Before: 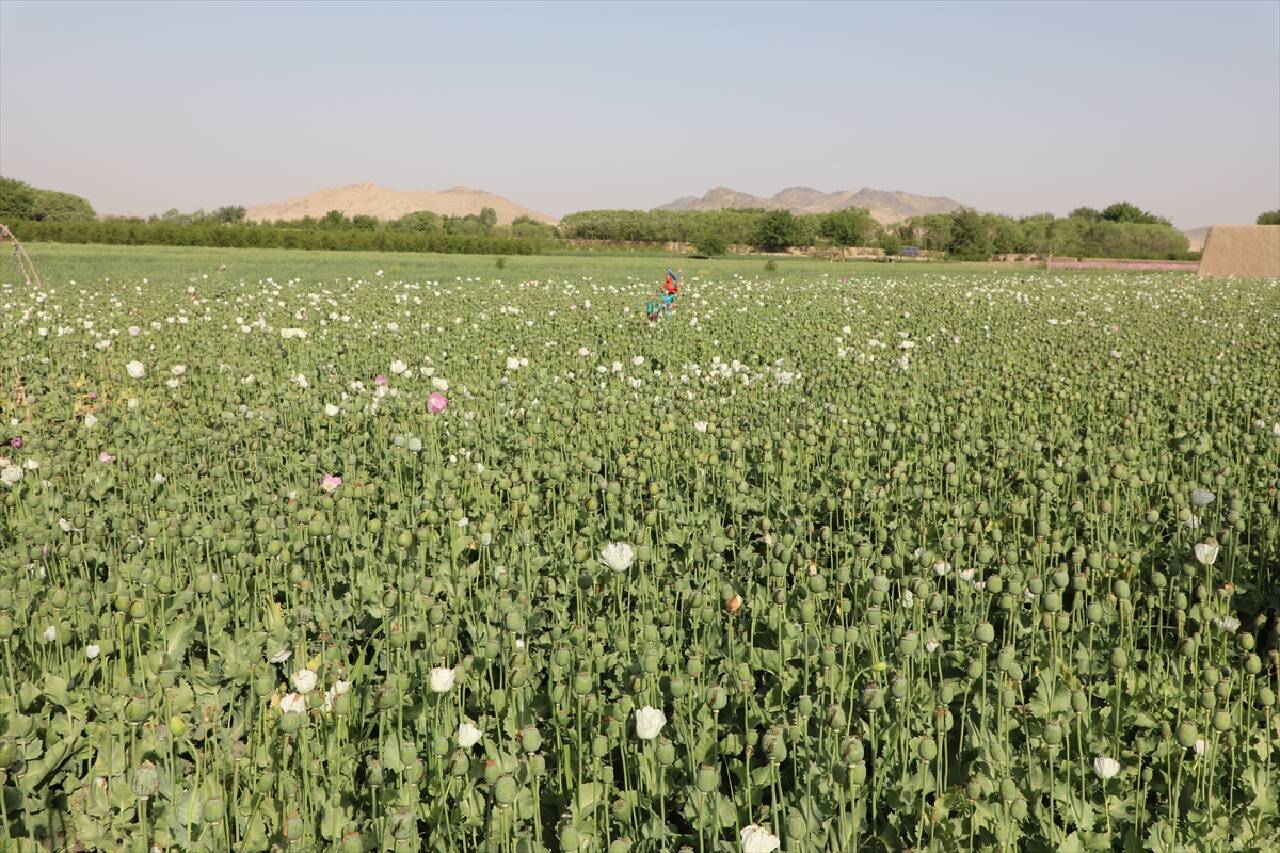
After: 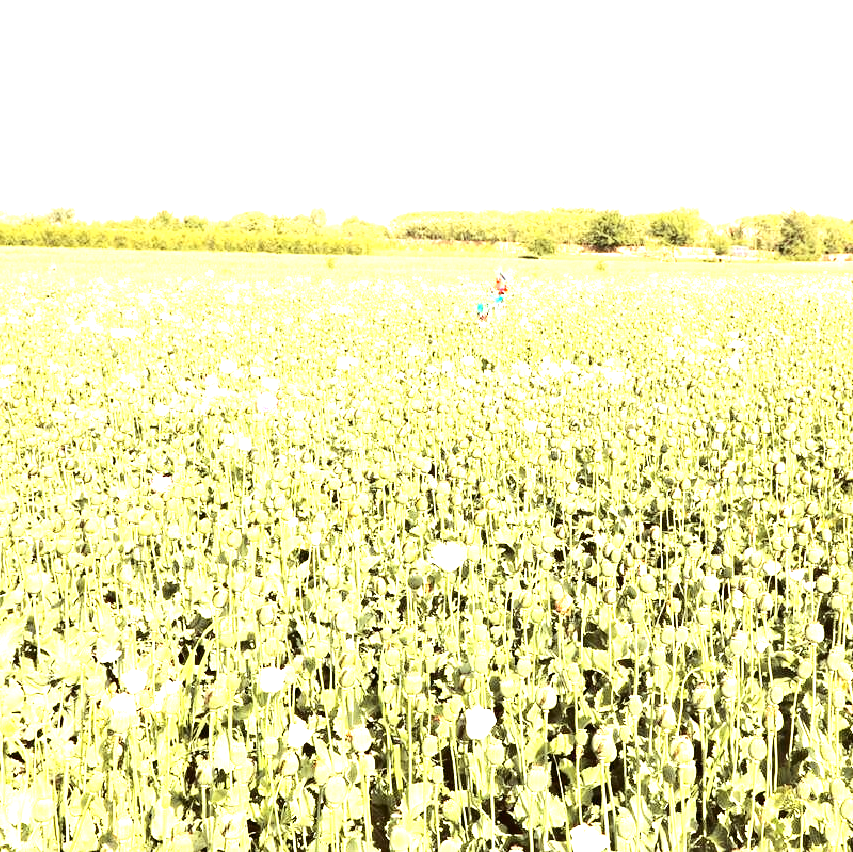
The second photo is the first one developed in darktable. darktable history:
tone curve: curves: ch0 [(0, 0) (0.105, 0.068) (0.181, 0.14) (0.28, 0.259) (0.384, 0.404) (0.485, 0.531) (0.638, 0.681) (0.87, 0.883) (1, 0.977)]; ch1 [(0, 0) (0.161, 0.092) (0.35, 0.33) (0.379, 0.401) (0.456, 0.469) (0.501, 0.499) (0.516, 0.524) (0.562, 0.569) (0.635, 0.646) (1, 1)]; ch2 [(0, 0) (0.371, 0.362) (0.437, 0.437) (0.5, 0.5) (0.53, 0.524) (0.56, 0.561) (0.622, 0.606) (1, 1)], color space Lab, independent channels, preserve colors none
tone equalizer: -8 EV -0.75 EV, -7 EV -0.7 EV, -6 EV -0.6 EV, -5 EV -0.4 EV, -3 EV 0.4 EV, -2 EV 0.6 EV, -1 EV 0.7 EV, +0 EV 0.75 EV, edges refinement/feathering 500, mask exposure compensation -1.57 EV, preserve details no
crop and rotate: left 13.342%, right 19.991%
exposure: exposure 2.003 EV, compensate highlight preservation false
color balance rgb: shadows lift › chroma 4.41%, shadows lift › hue 27°, power › chroma 2.5%, power › hue 70°, highlights gain › chroma 1%, highlights gain › hue 27°, saturation formula JzAzBz (2021)
